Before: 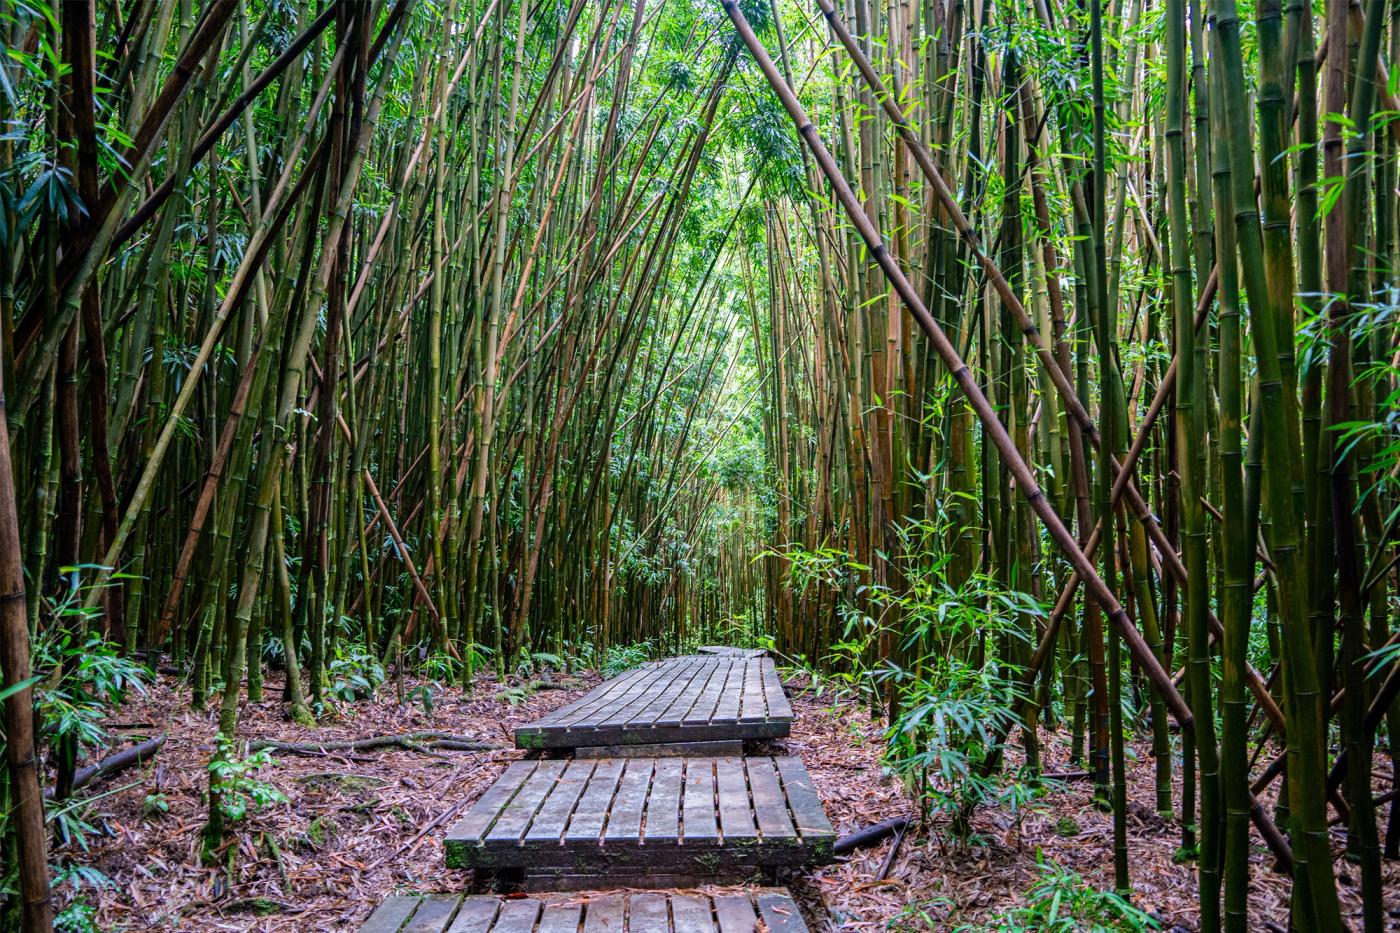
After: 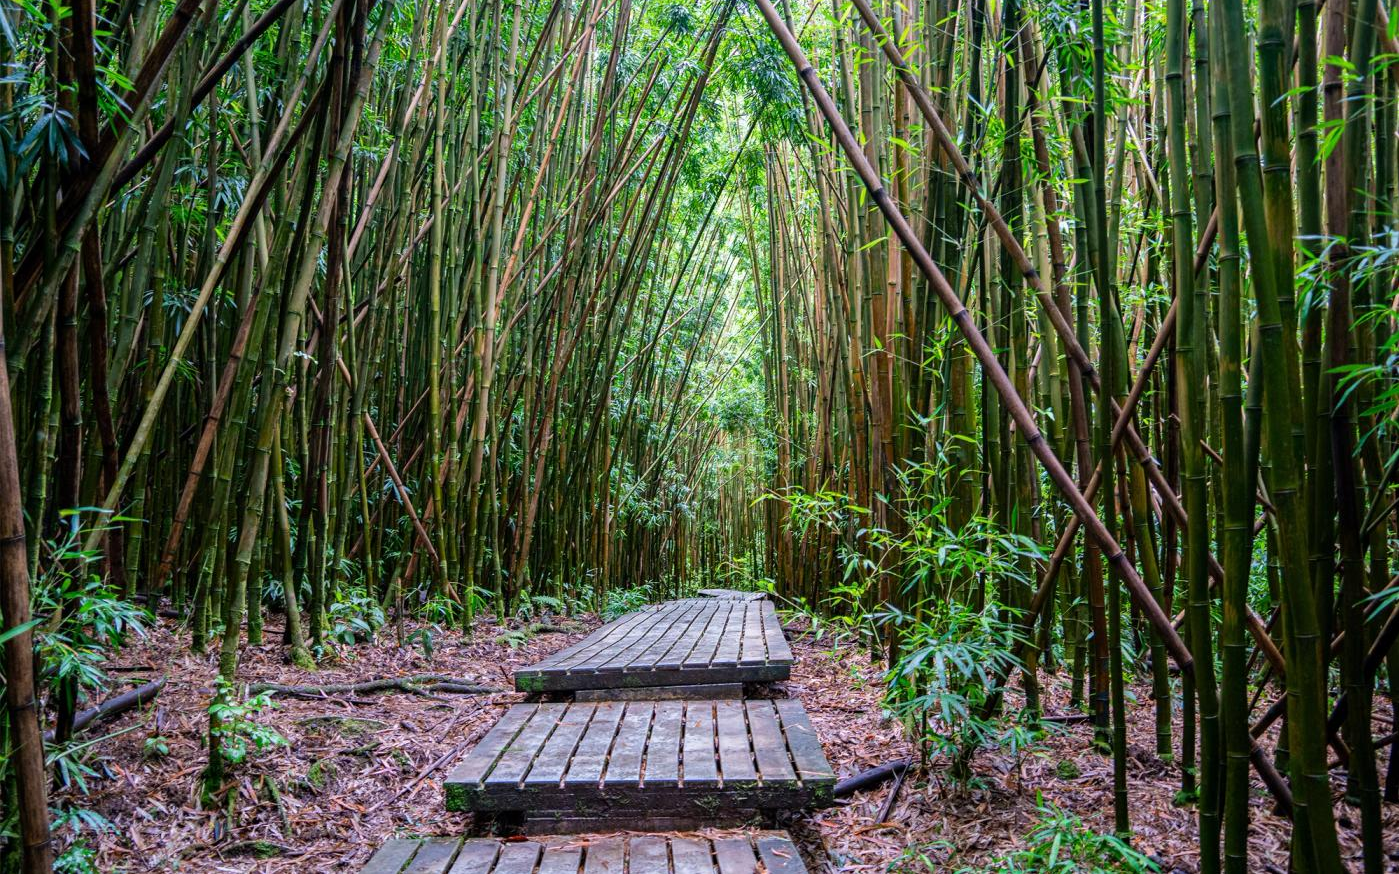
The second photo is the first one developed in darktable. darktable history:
crop and rotate: top 6.25%
white balance: emerald 1
